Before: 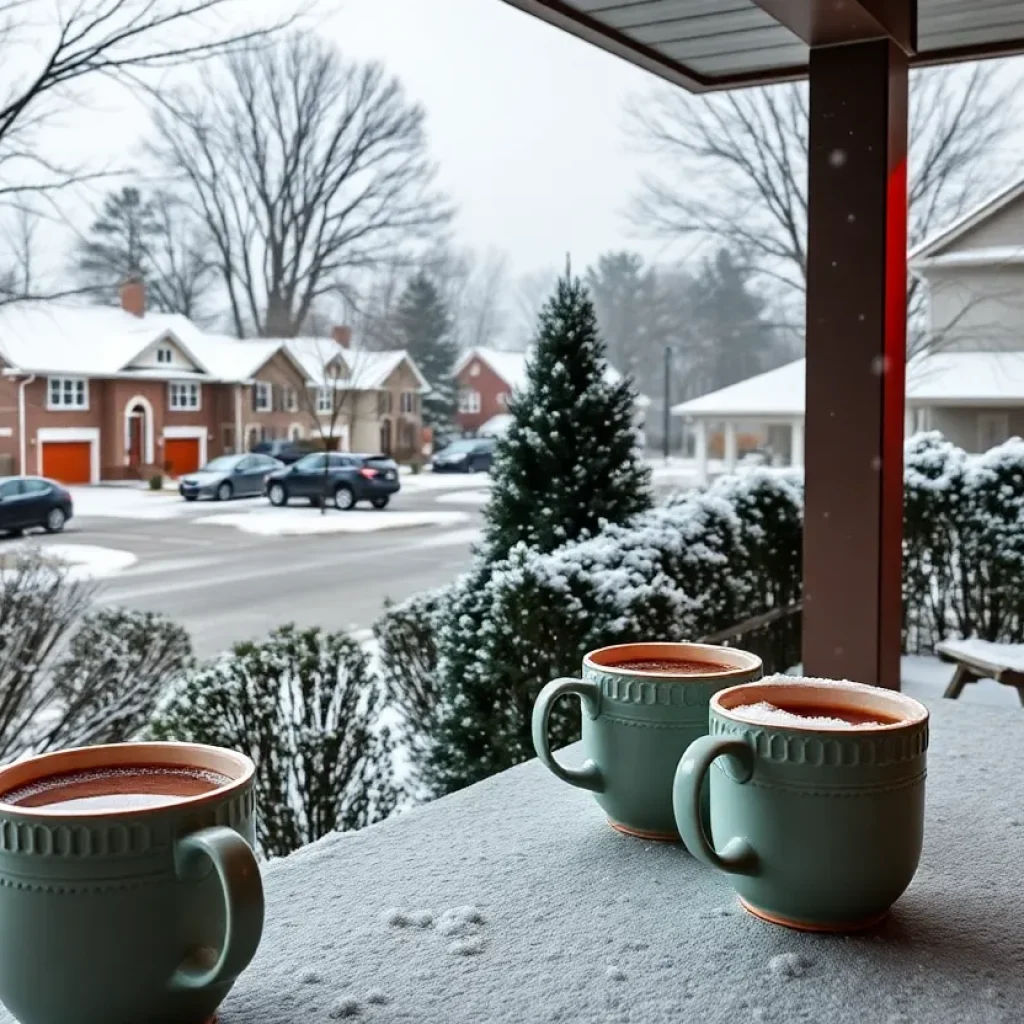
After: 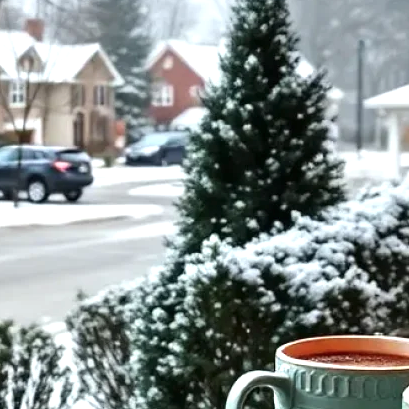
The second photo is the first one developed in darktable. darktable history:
exposure: black level correction 0, exposure 0.5 EV, compensate highlight preservation false
crop: left 30%, top 30%, right 30%, bottom 30%
